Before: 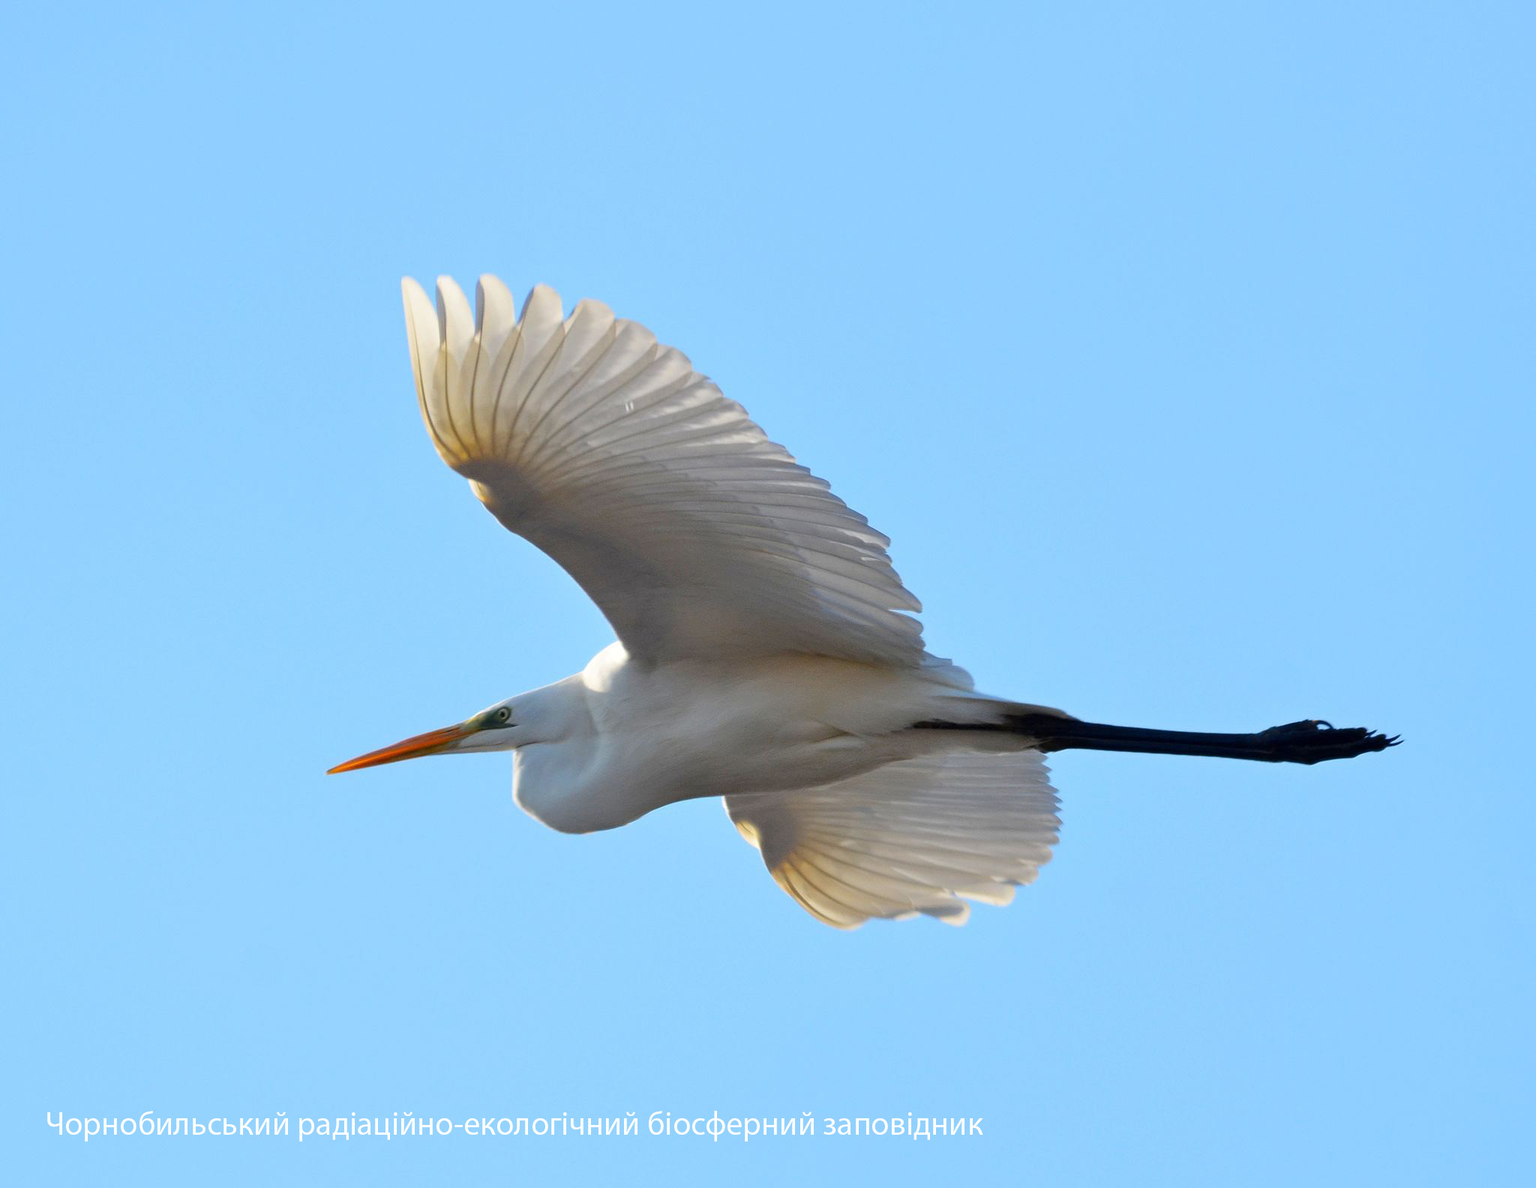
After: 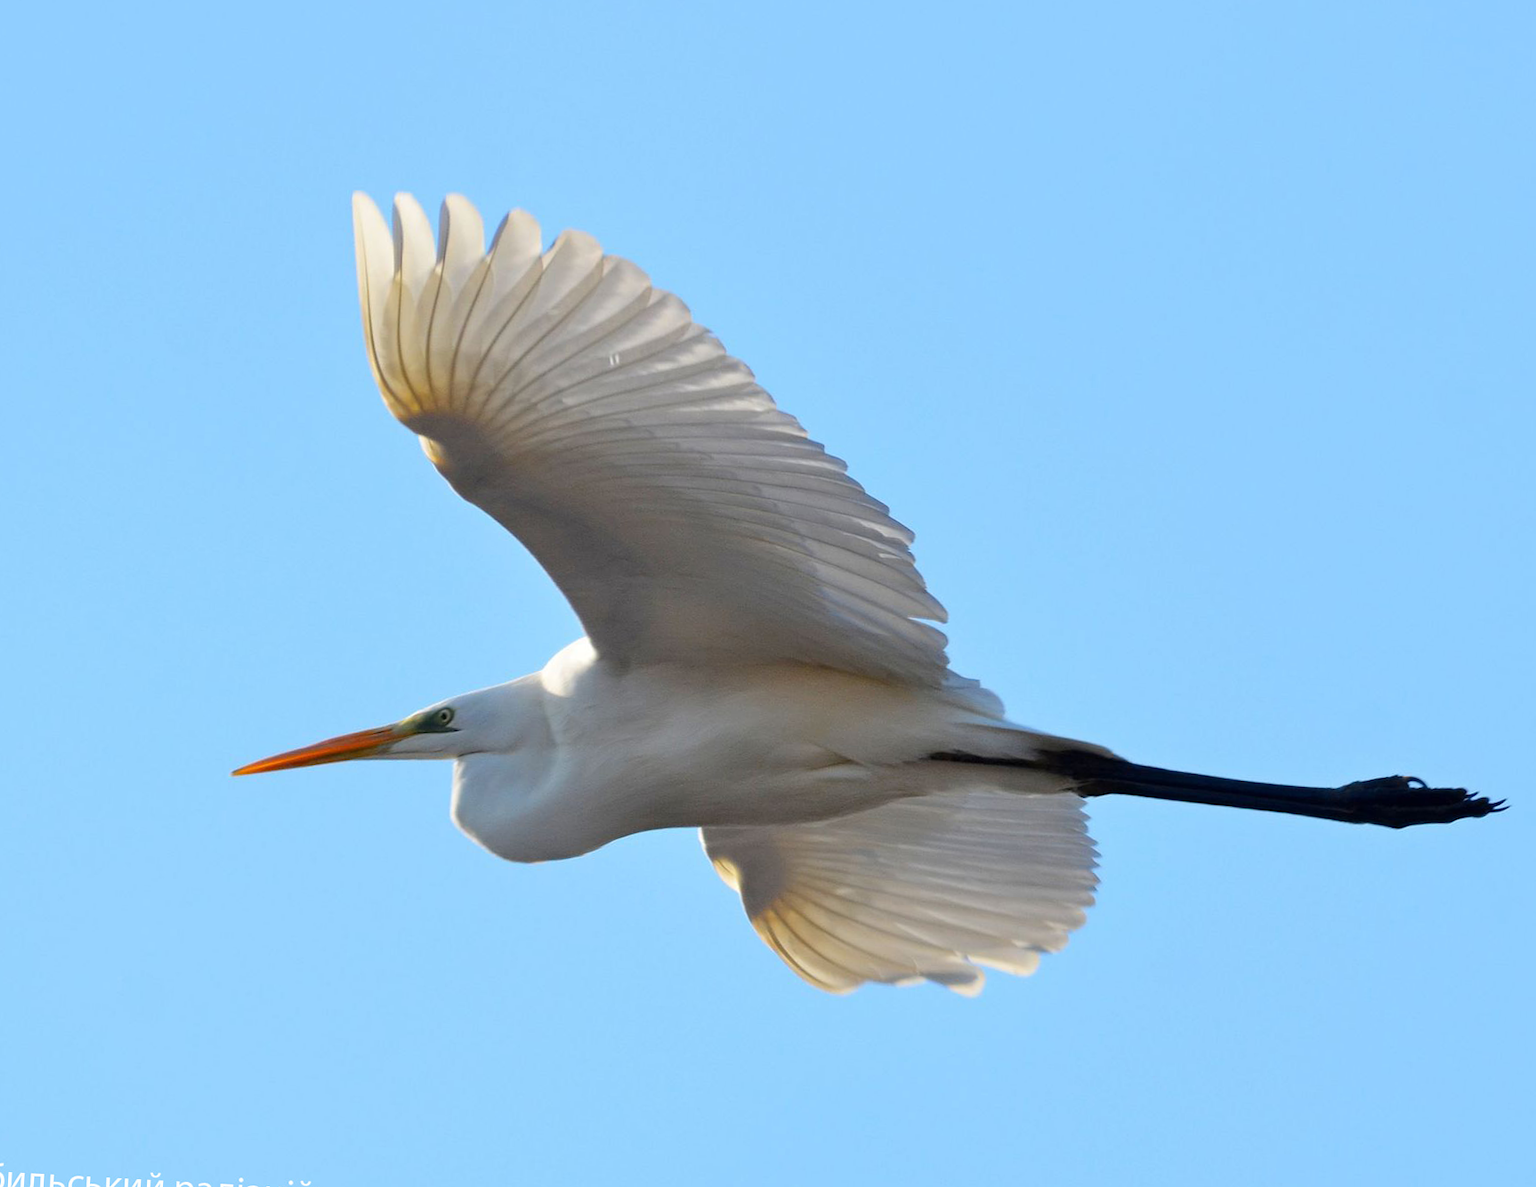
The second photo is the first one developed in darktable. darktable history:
crop and rotate: angle -3.16°, left 5.064%, top 5.198%, right 4.726%, bottom 4.692%
